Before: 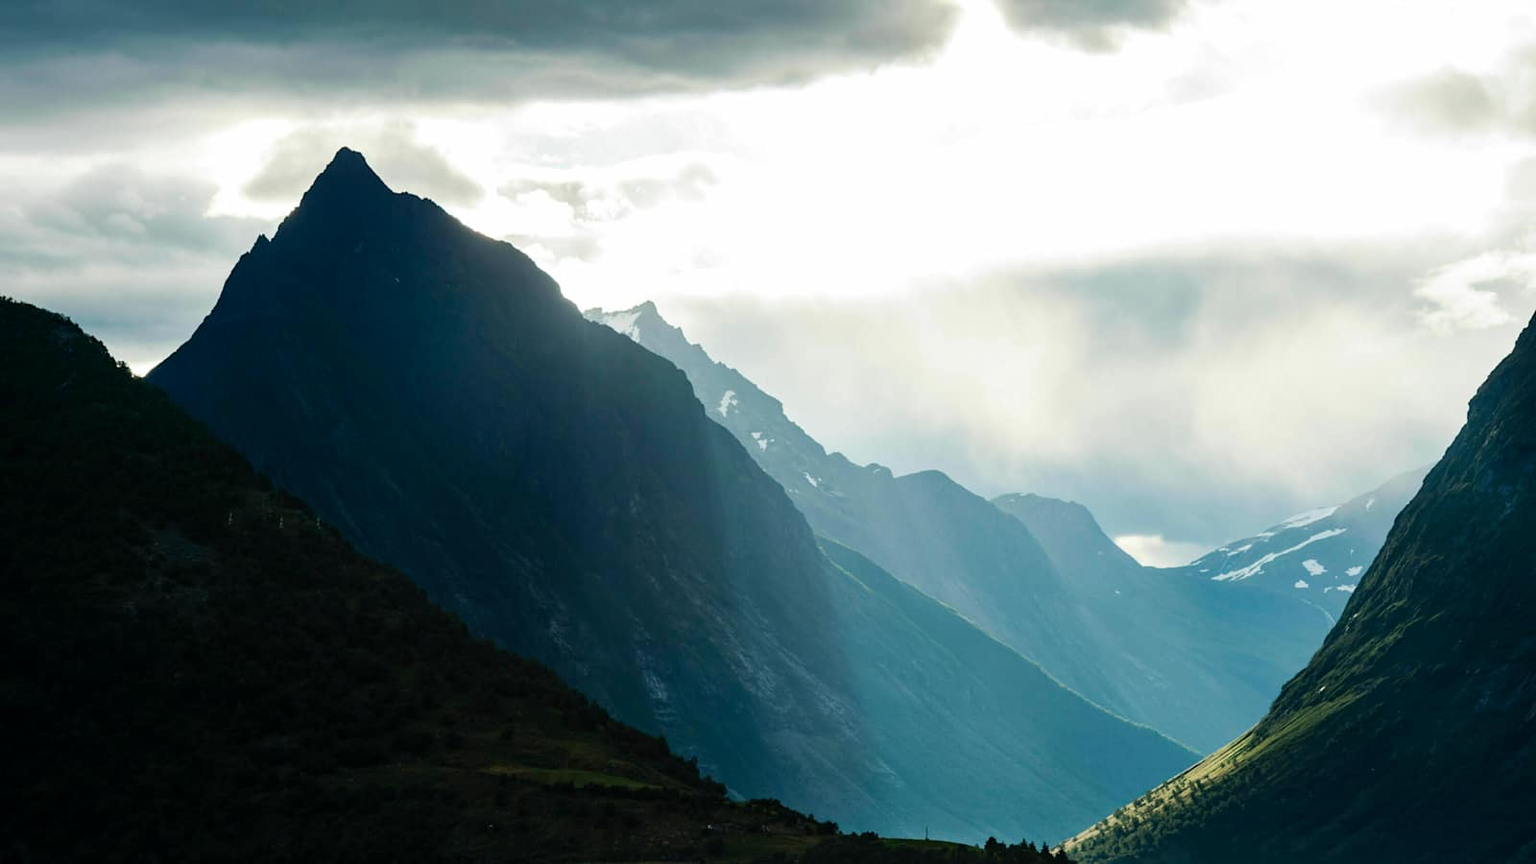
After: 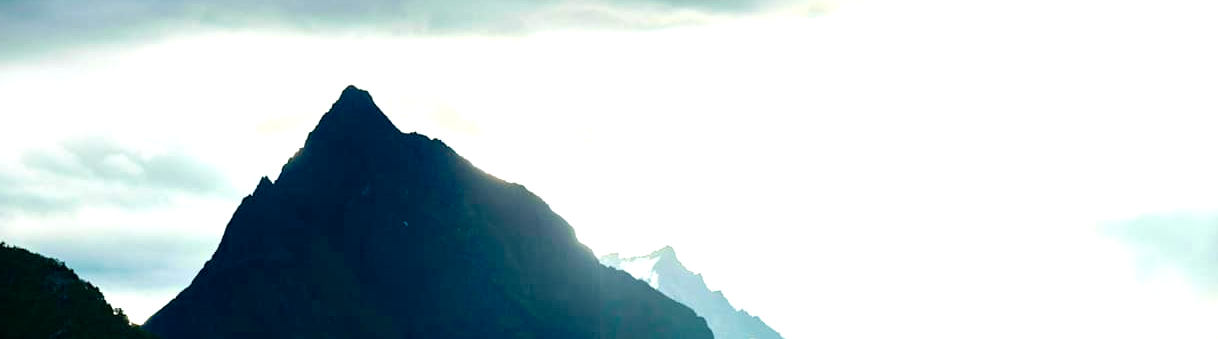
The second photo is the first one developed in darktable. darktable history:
exposure: exposure 0.761 EV, compensate exposure bias true, compensate highlight preservation false
crop: left 0.553%, top 7.632%, right 23.273%, bottom 54.638%
vignetting: fall-off start 99.31%, brightness -0.99, saturation 0.497, width/height ratio 1.308
color balance rgb: perceptual saturation grading › global saturation 25.054%, saturation formula JzAzBz (2021)
